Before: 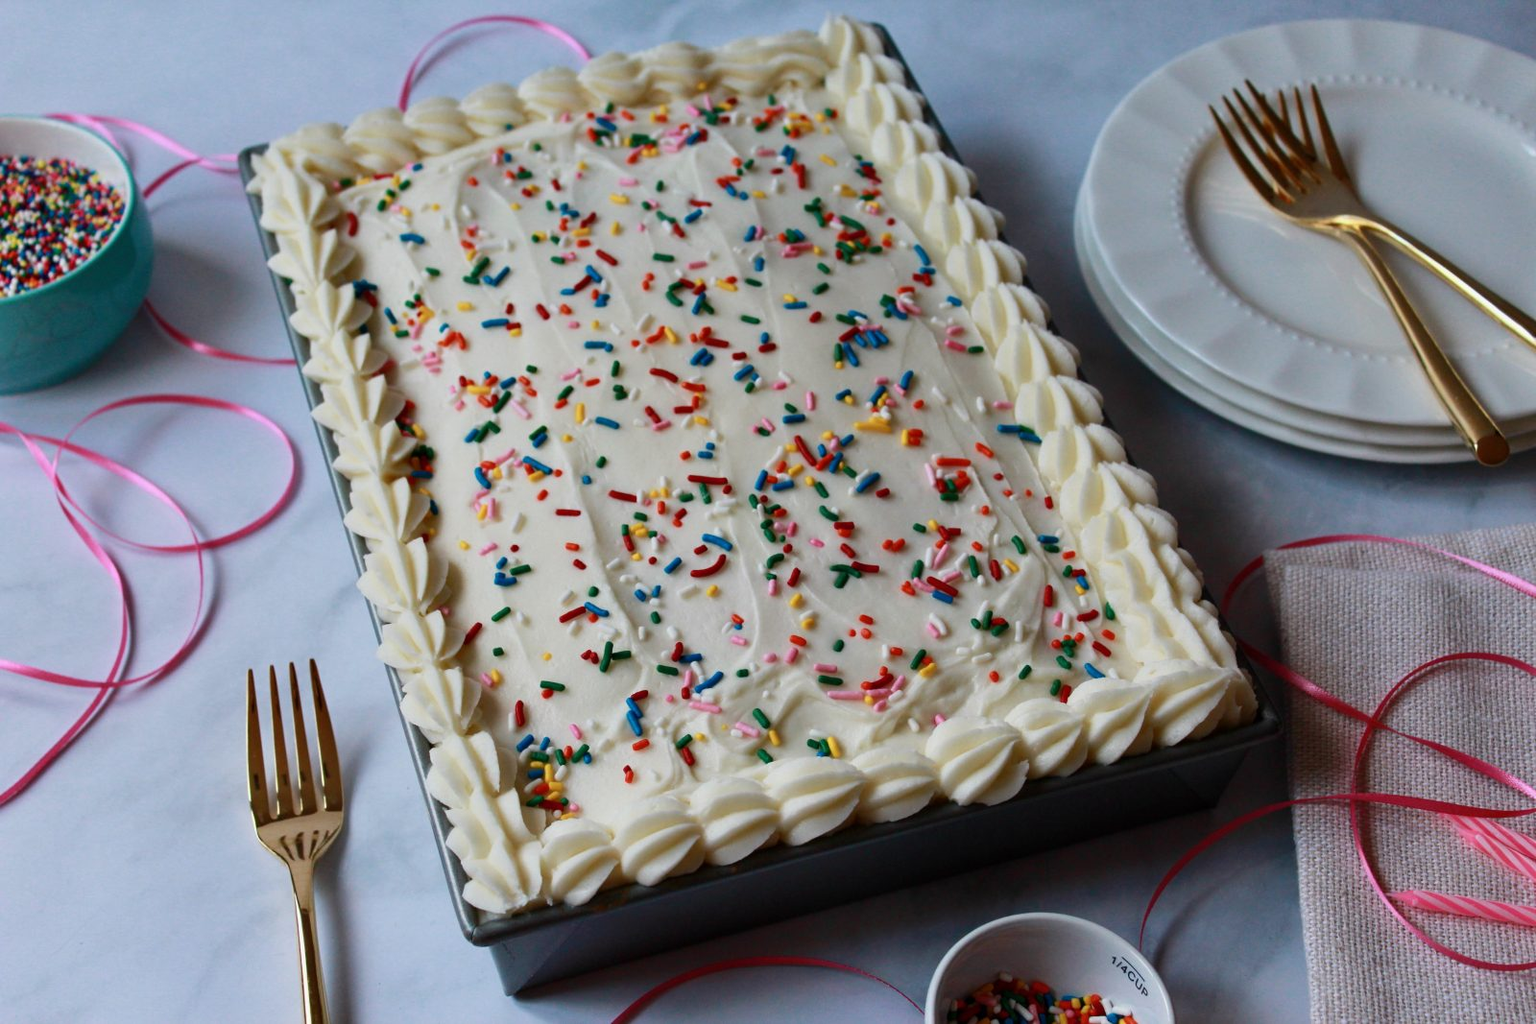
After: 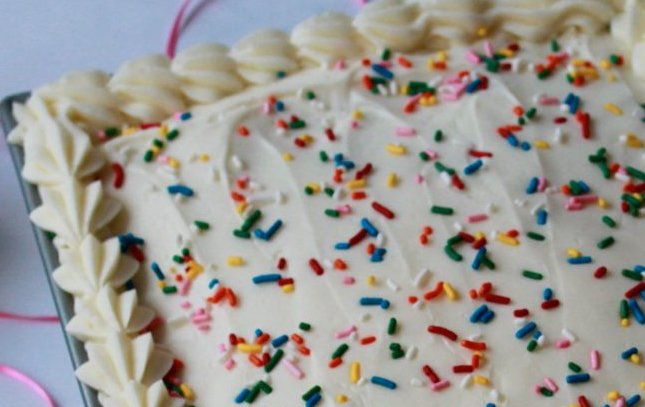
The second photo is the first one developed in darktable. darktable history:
crop: left 15.608%, top 5.46%, right 44.024%, bottom 56.313%
